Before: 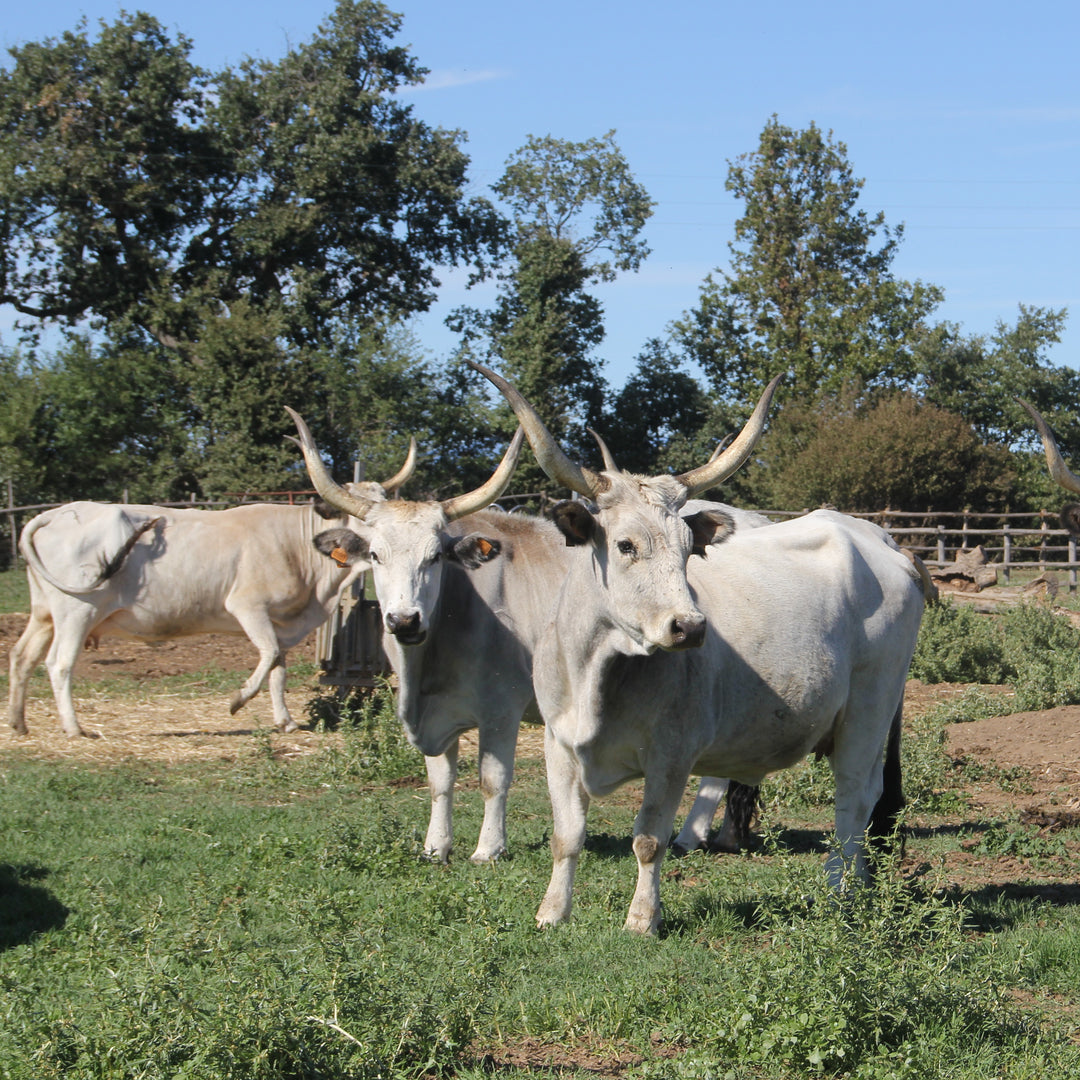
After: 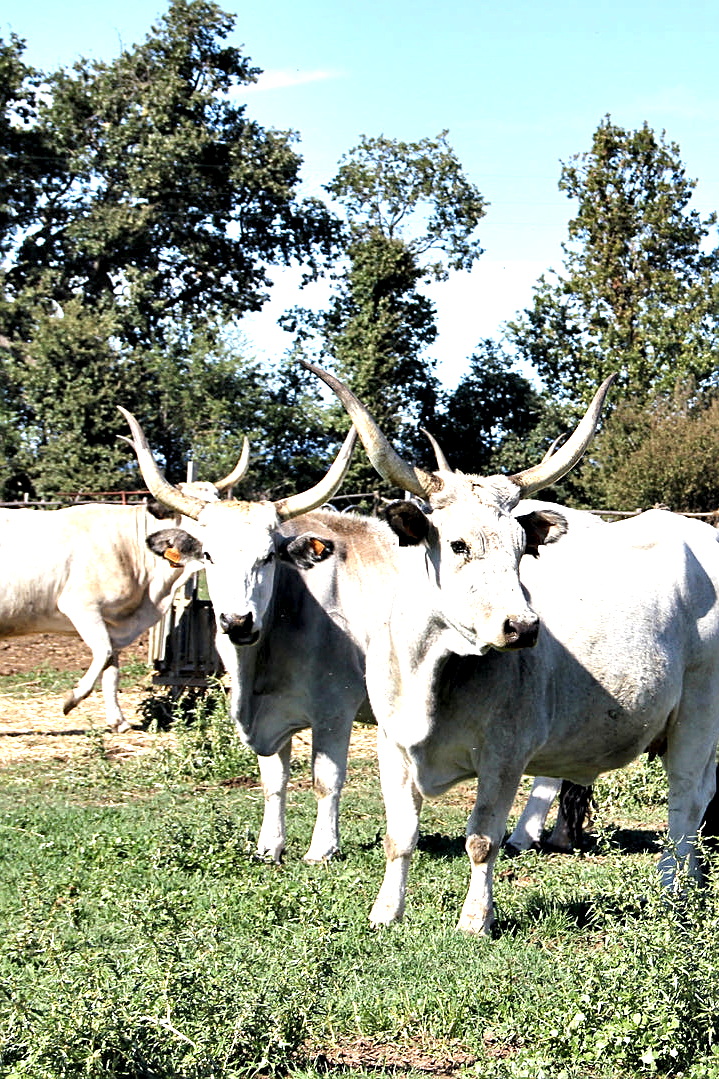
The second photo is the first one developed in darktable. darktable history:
crop and rotate: left 15.583%, right 17.764%
contrast equalizer: octaves 7, y [[0.6 ×6], [0.55 ×6], [0 ×6], [0 ×6], [0 ×6]]
sharpen: on, module defaults
exposure: black level correction -0.001, exposure 0.908 EV, compensate highlight preservation false
